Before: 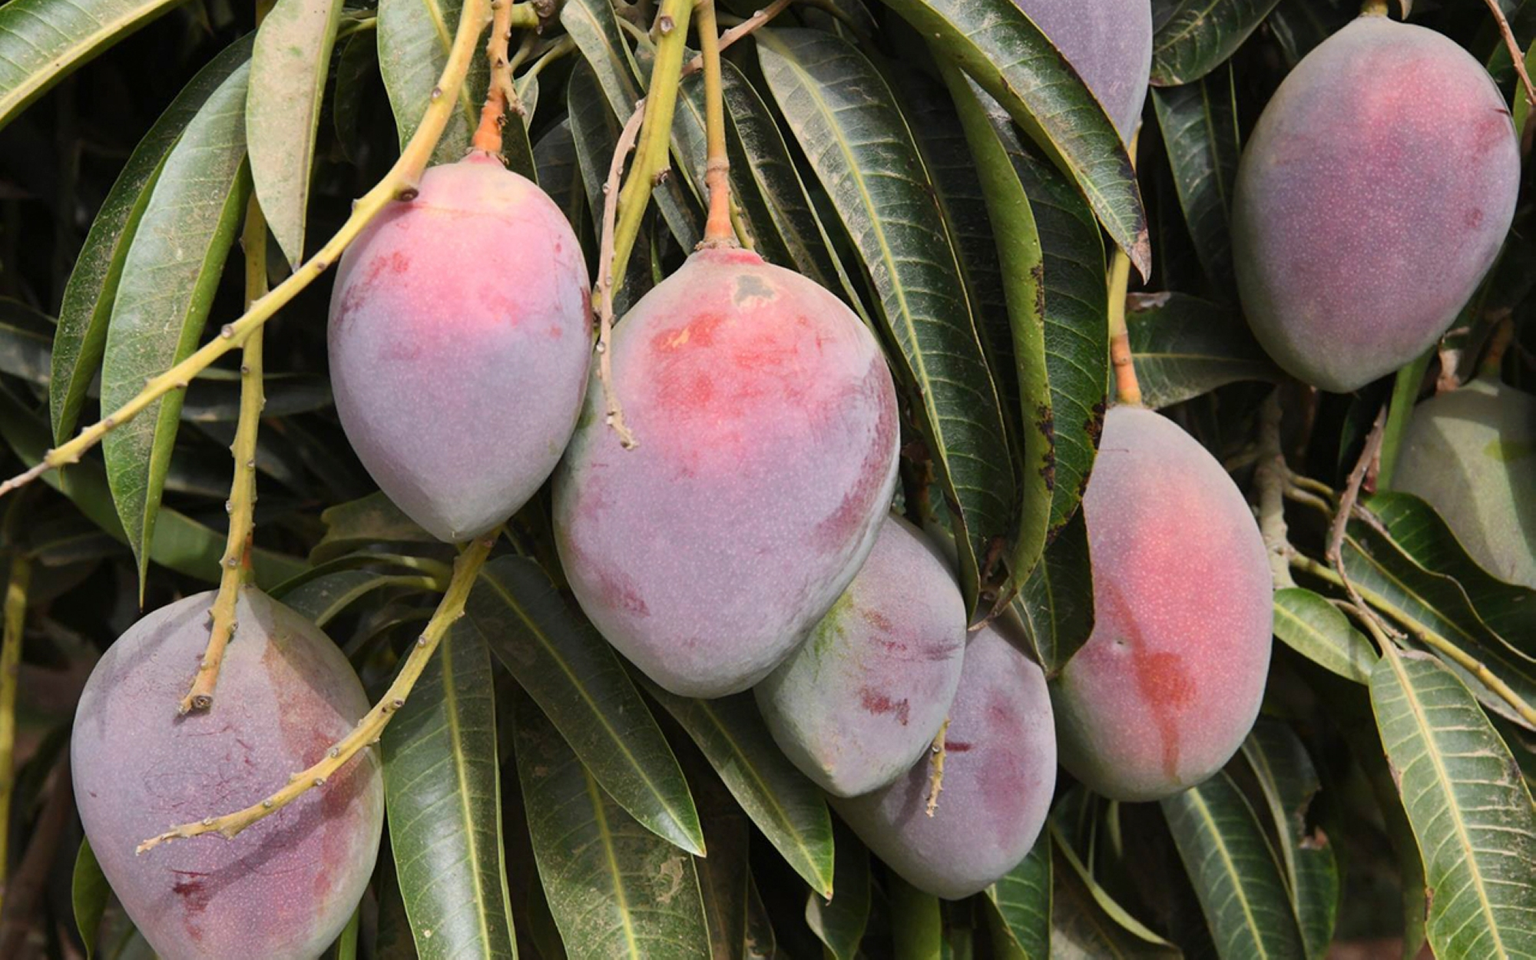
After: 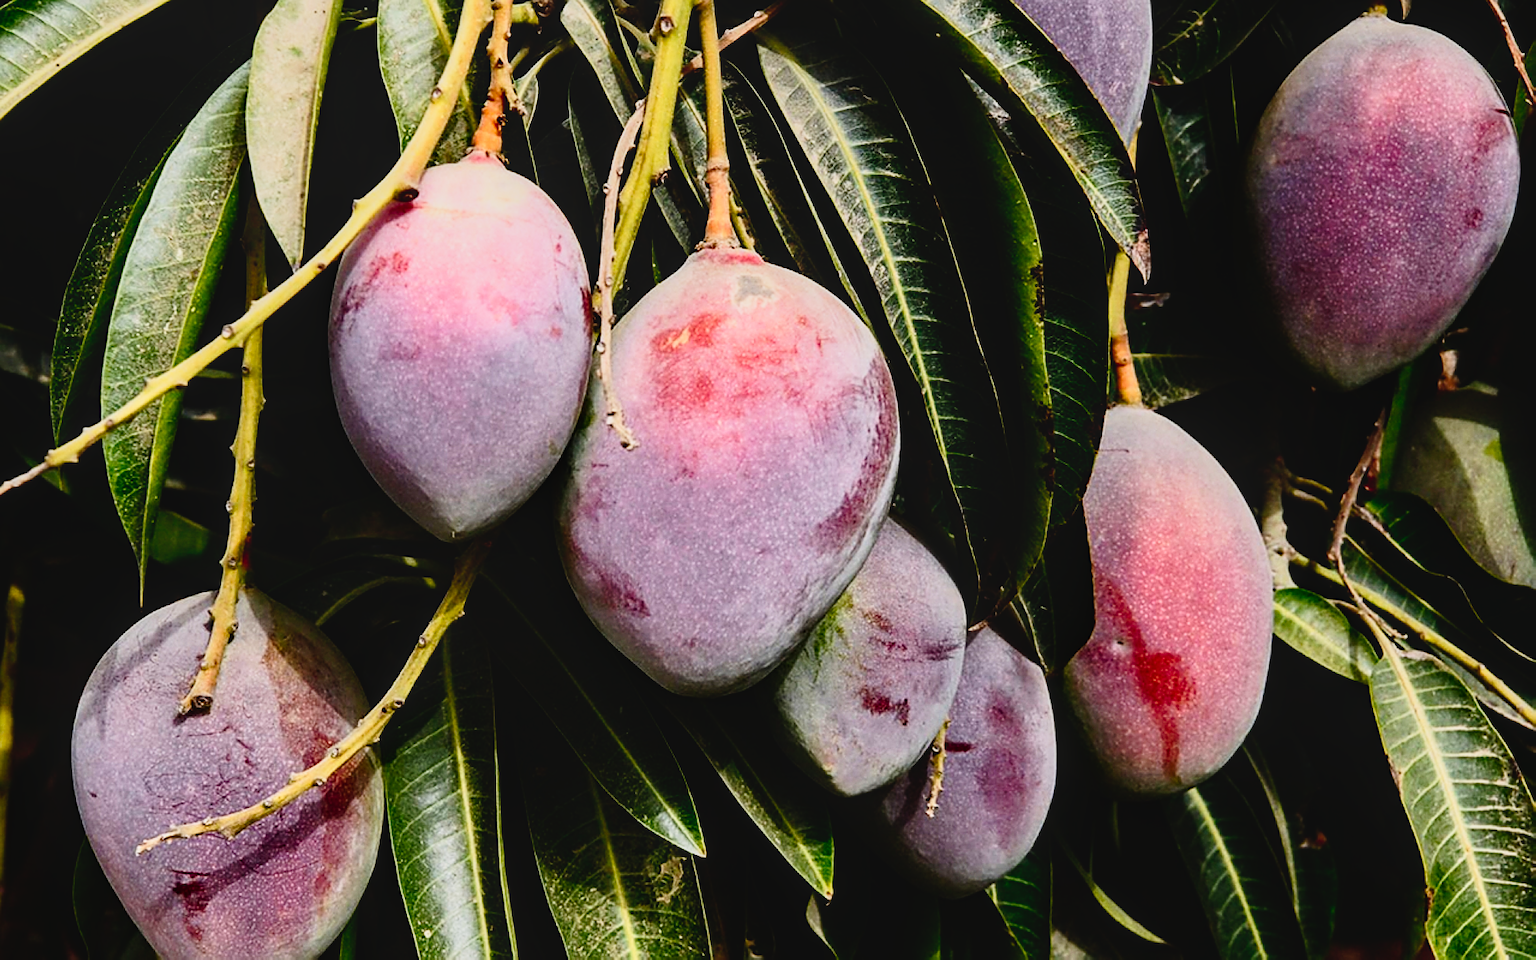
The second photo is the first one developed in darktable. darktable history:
sharpen: on, module defaults
tone curve: curves: ch0 [(0, 0.016) (0.11, 0.039) (0.259, 0.235) (0.383, 0.437) (0.499, 0.597) (0.733, 0.867) (0.843, 0.948) (1, 1)], preserve colors none
contrast brightness saturation: contrast 0.407, brightness 0.041, saturation 0.261
tone equalizer: on, module defaults
exposure: black level correction 0, exposure -0.734 EV, compensate highlight preservation false
local contrast: detail 110%
